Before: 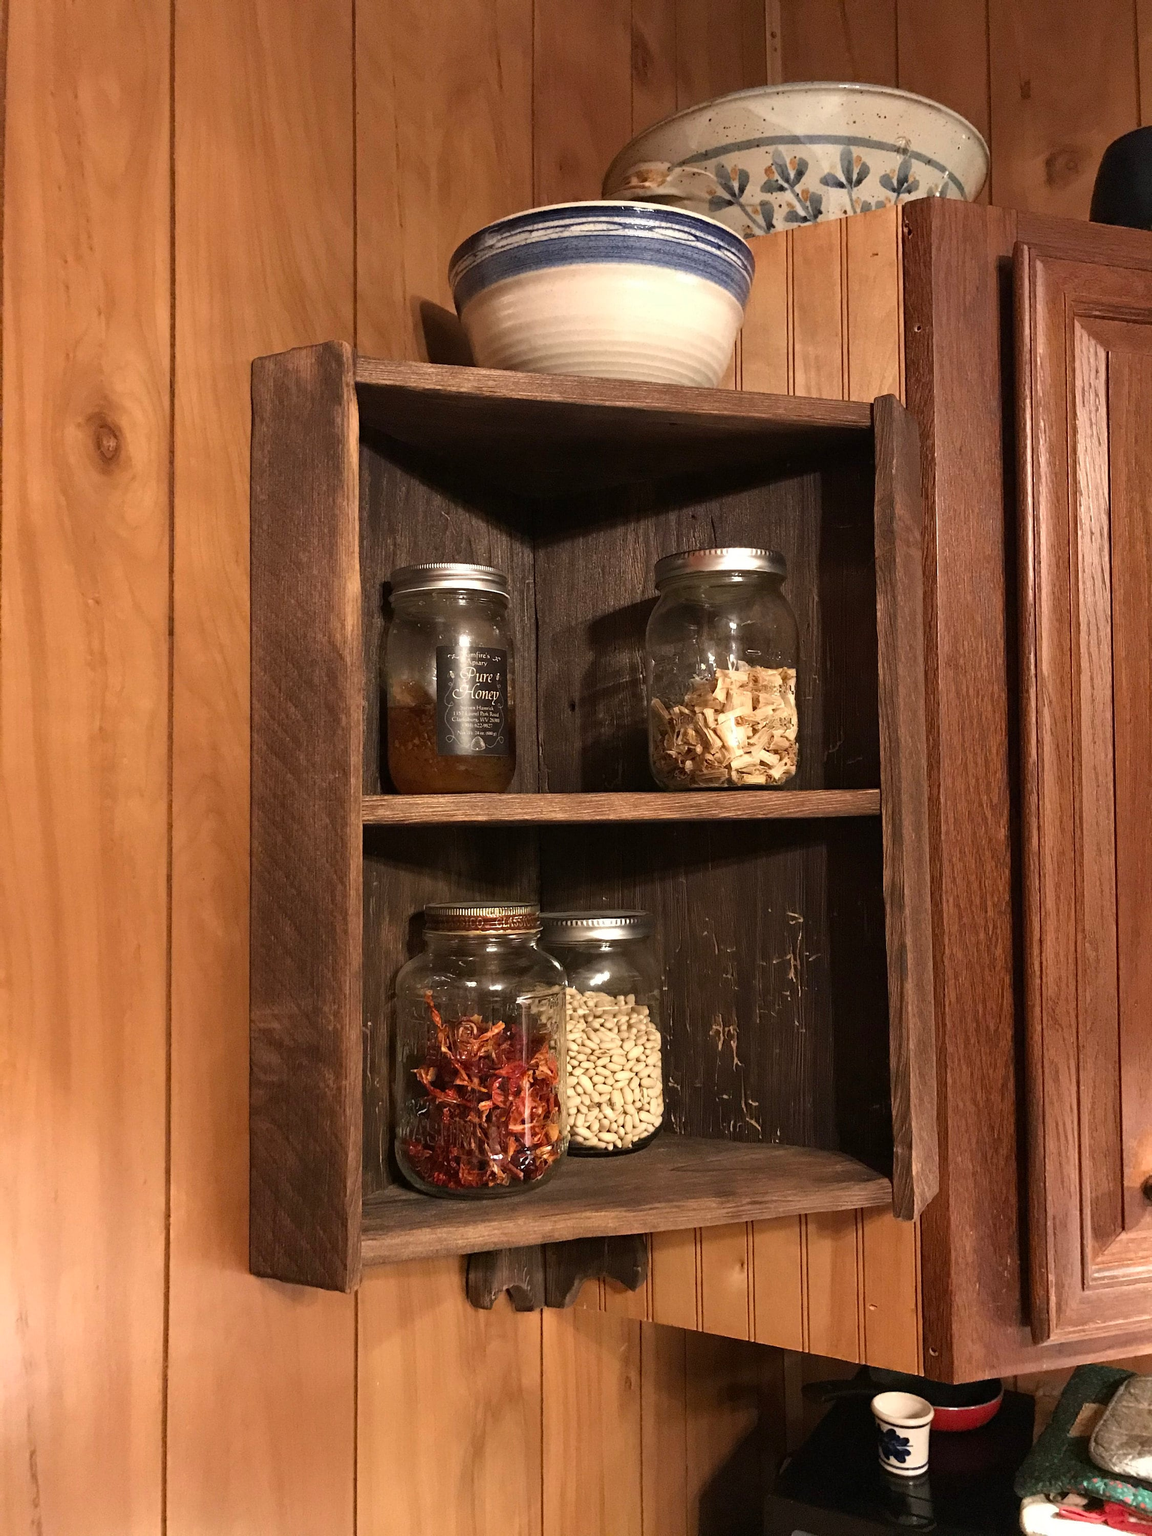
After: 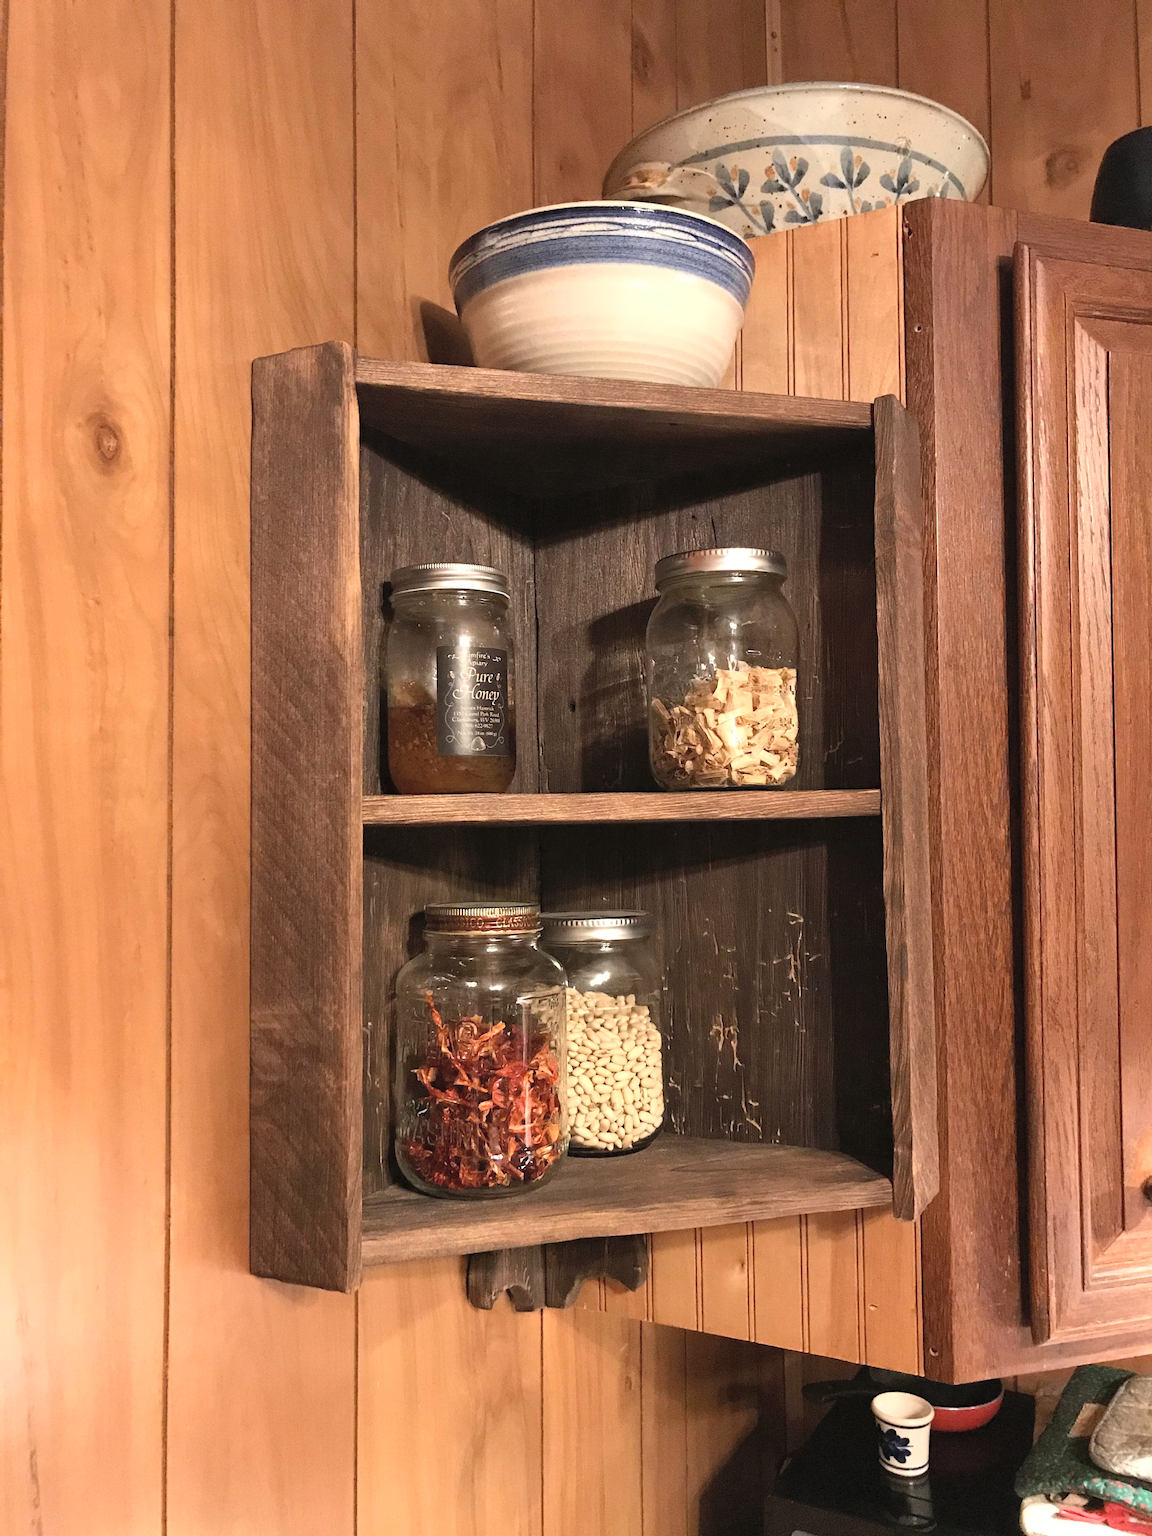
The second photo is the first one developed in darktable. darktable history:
contrast brightness saturation: contrast 0.14, brightness 0.21
